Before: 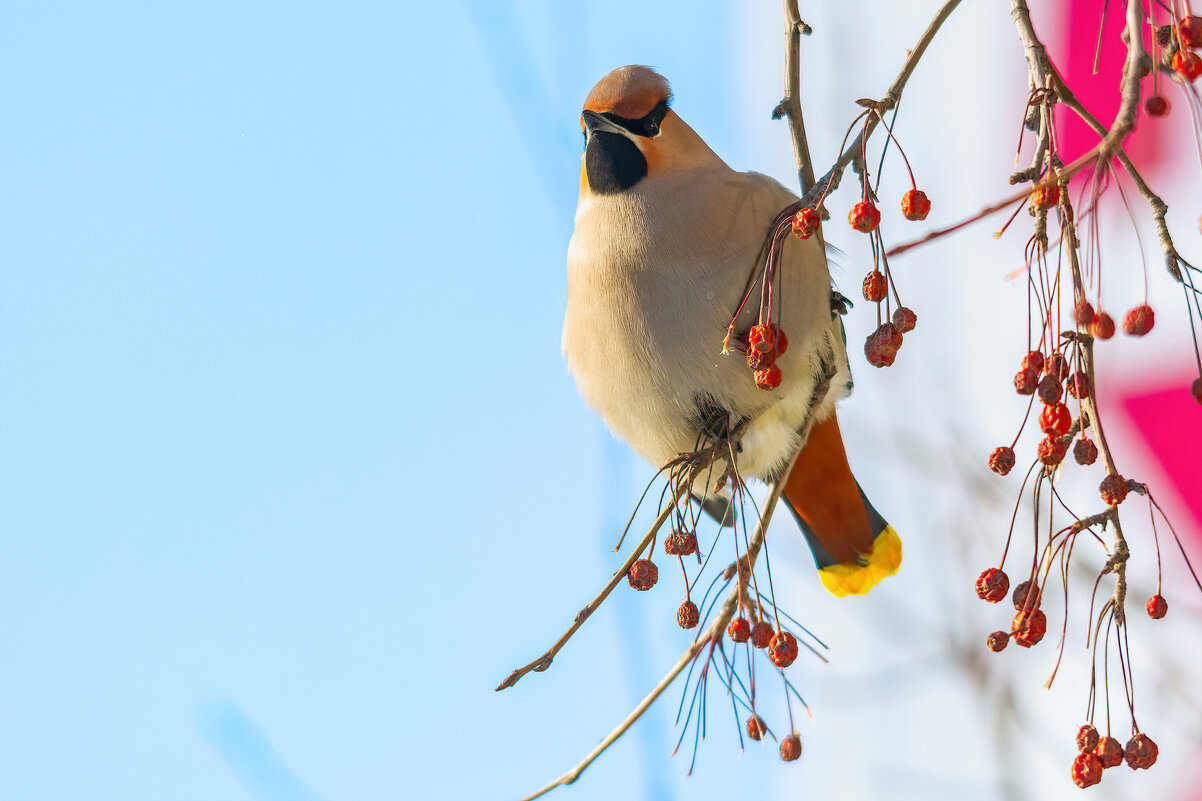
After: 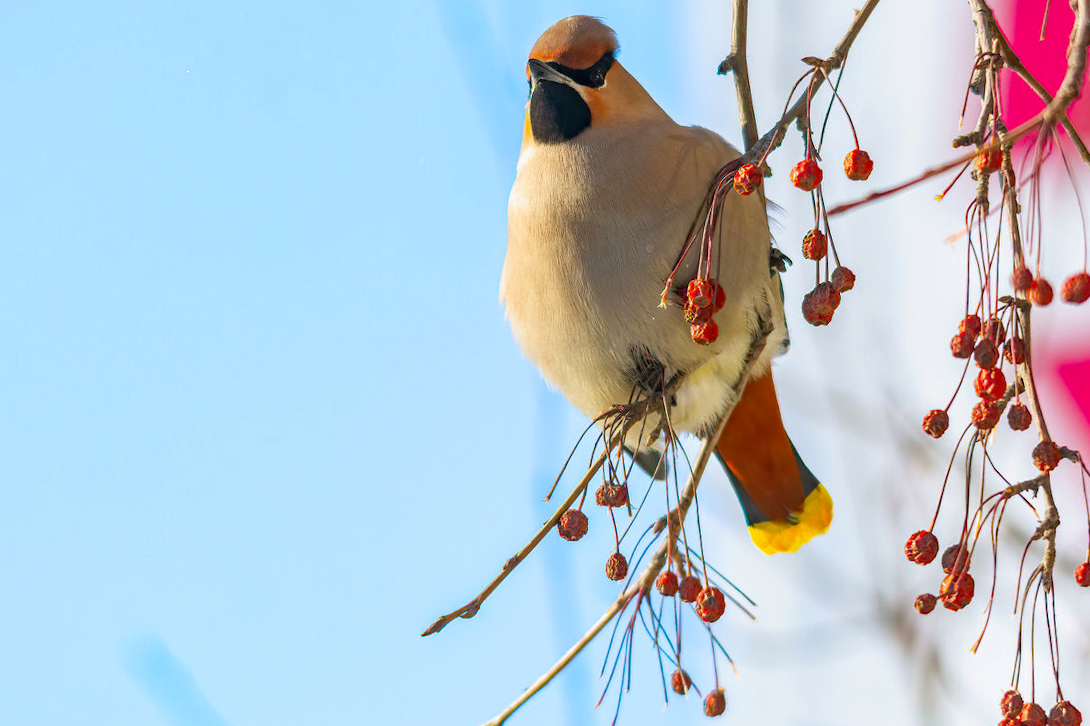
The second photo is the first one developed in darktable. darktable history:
crop and rotate: angle -1.96°, left 3.097%, top 4.154%, right 1.586%, bottom 0.529%
haze removal: compatibility mode true, adaptive false
